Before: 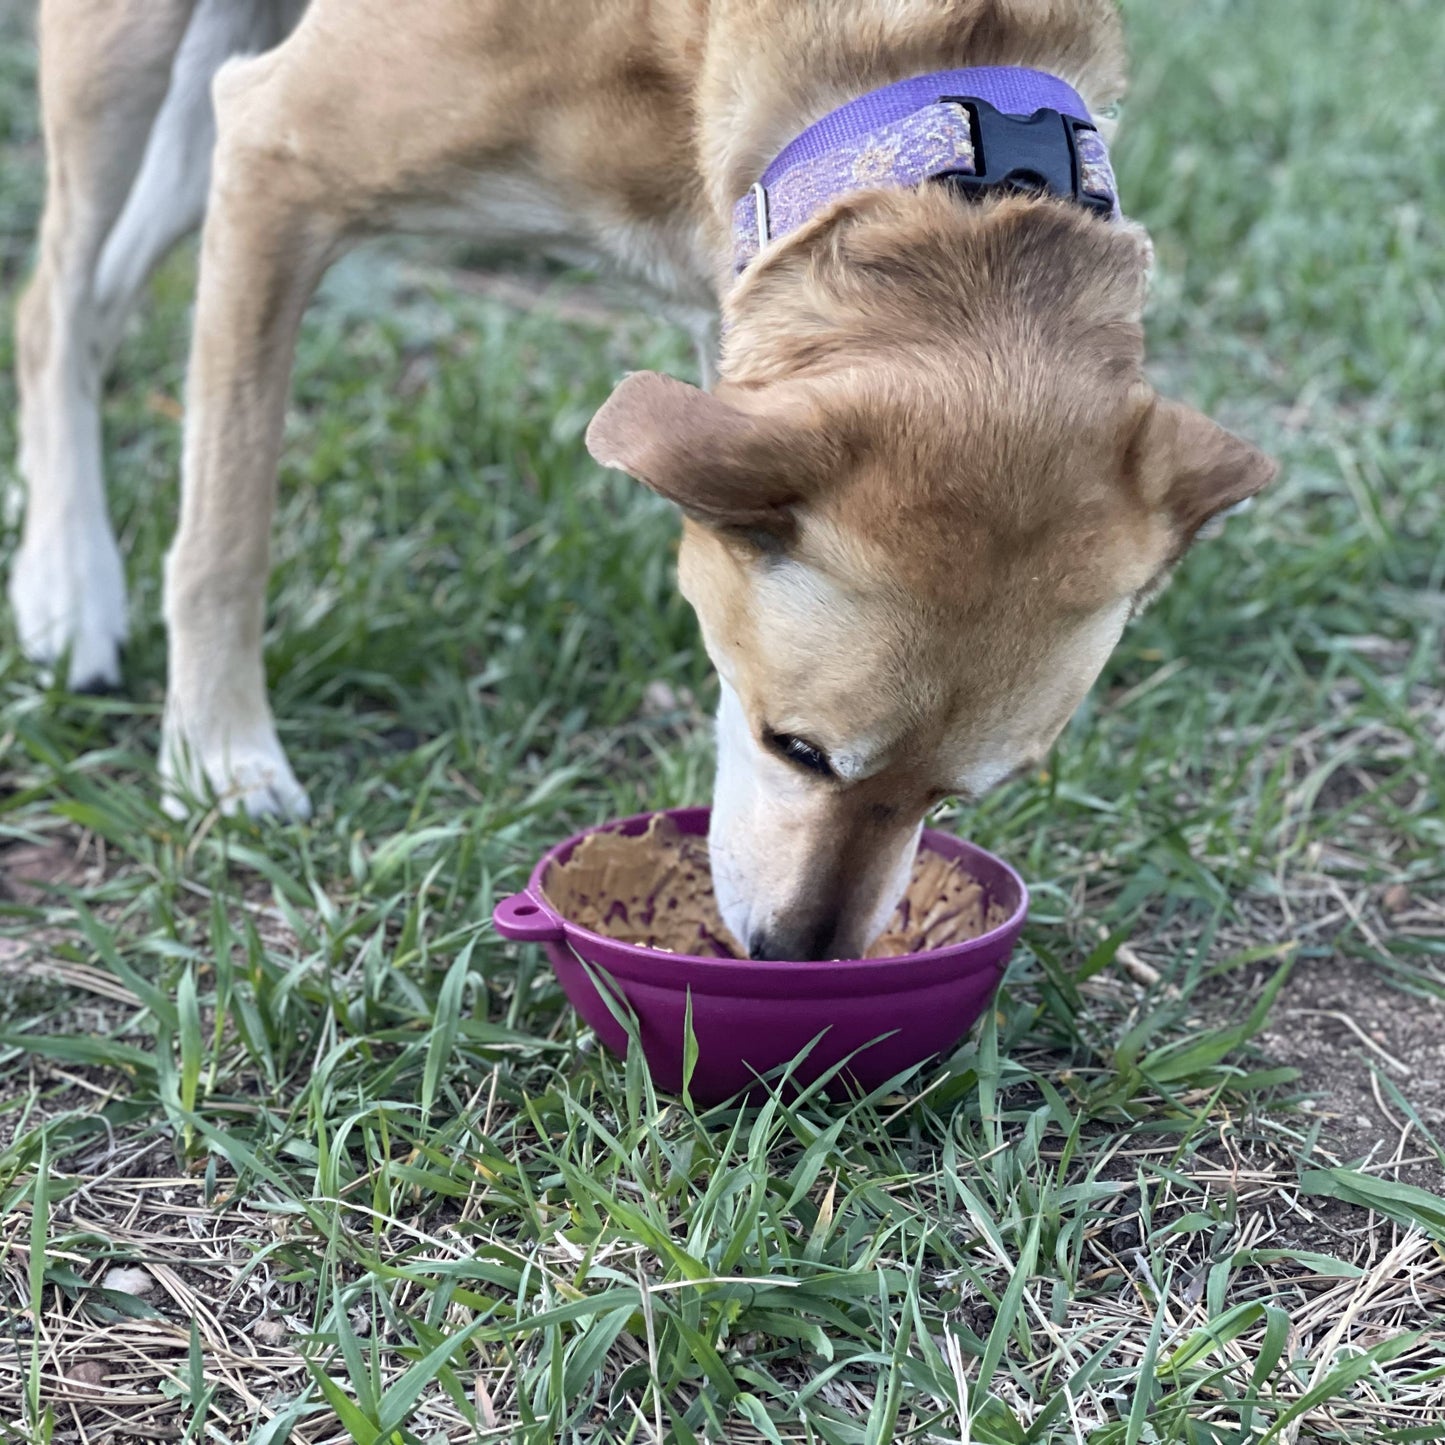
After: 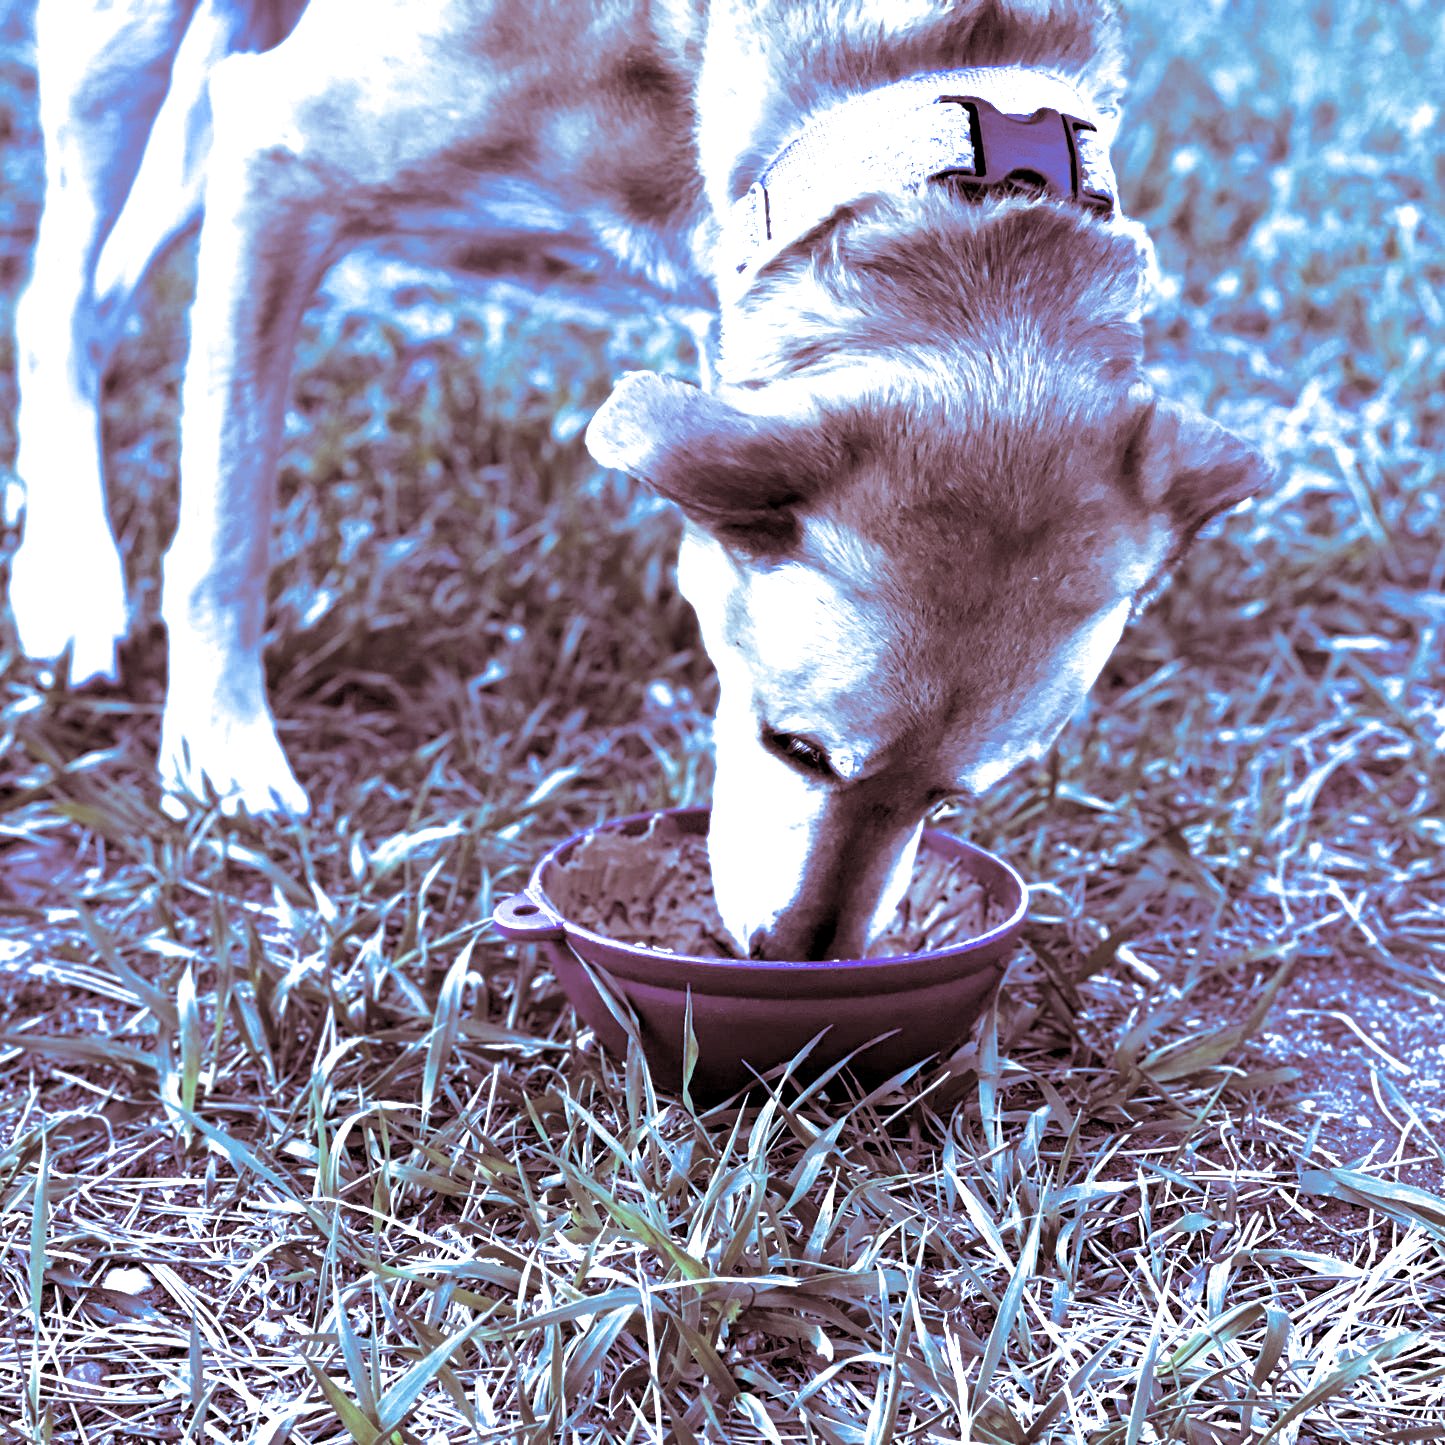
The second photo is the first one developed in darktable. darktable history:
color balance rgb: shadows lift › chroma 2.79%, shadows lift › hue 190.66°, power › hue 171.85°, highlights gain › chroma 2.16%, highlights gain › hue 75.26°, global offset › luminance -0.51%, perceptual saturation grading › highlights -33.8%, perceptual saturation grading › mid-tones 14.98%, perceptual saturation grading › shadows 48.43%, perceptual brilliance grading › highlights 15.68%, perceptual brilliance grading › mid-tones 6.62%, perceptual brilliance grading › shadows -14.98%, global vibrance 11.32%, contrast 5.05%
white balance: red 0.766, blue 1.537
split-toning: shadows › saturation 0.3, highlights › hue 180°, highlights › saturation 0.3, compress 0%
